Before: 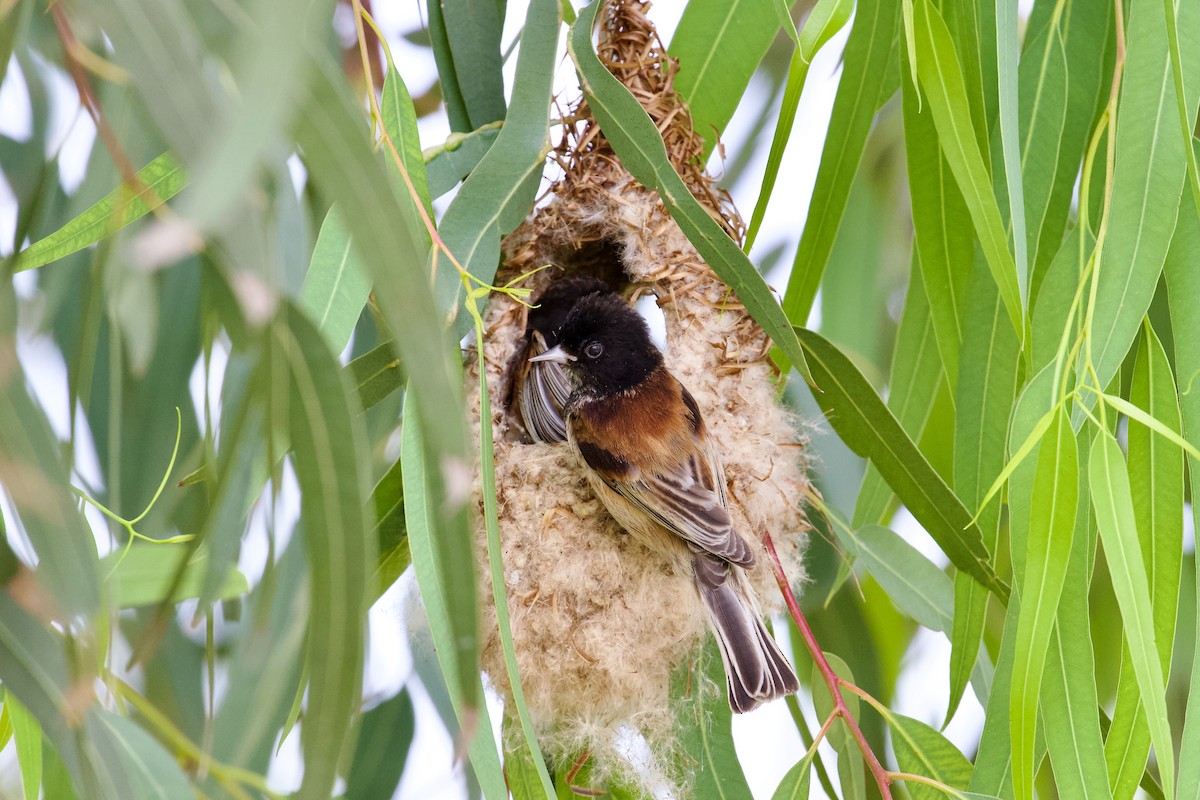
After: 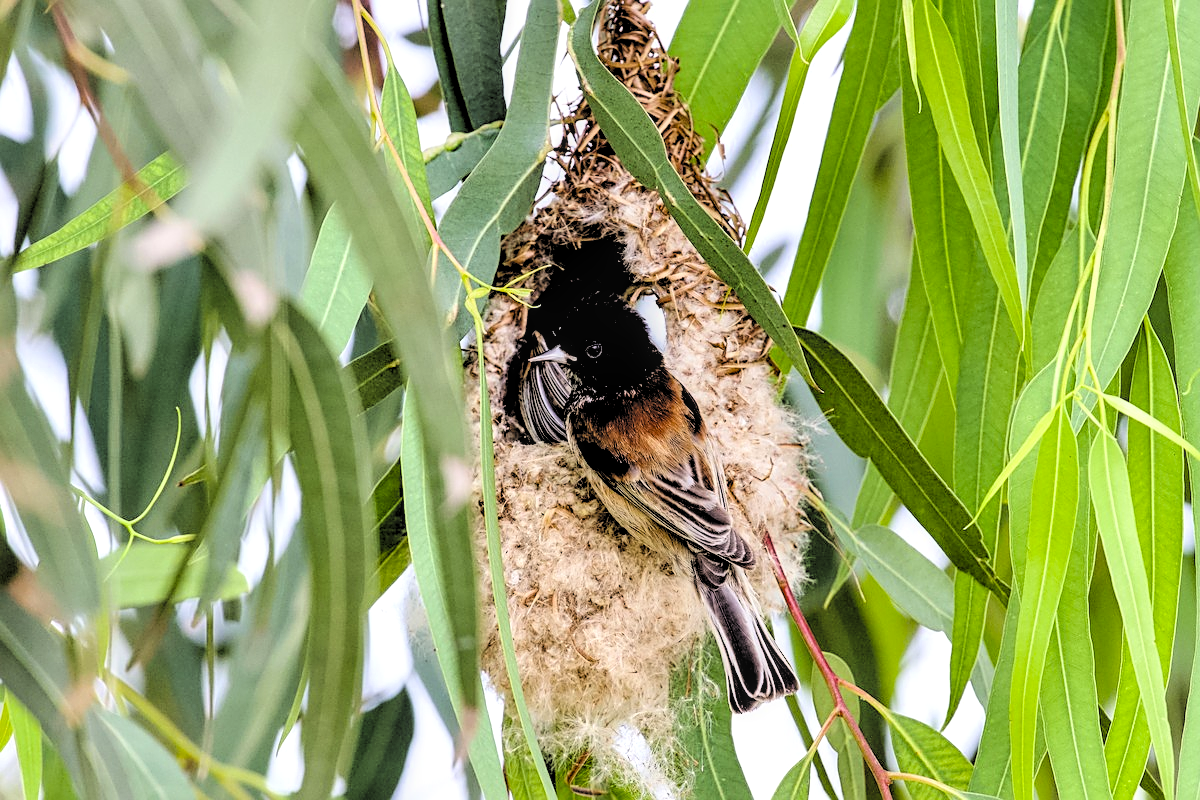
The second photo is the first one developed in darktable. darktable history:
contrast brightness saturation: saturation -0.066
sharpen: on, module defaults
filmic rgb: middle gray luminance 13.63%, black relative exposure -1.96 EV, white relative exposure 3.07 EV, target black luminance 0%, hardness 1.78, latitude 58.88%, contrast 1.725, highlights saturation mix 5.08%, shadows ↔ highlights balance -37.25%, color science v4 (2020)
local contrast: detail 130%
